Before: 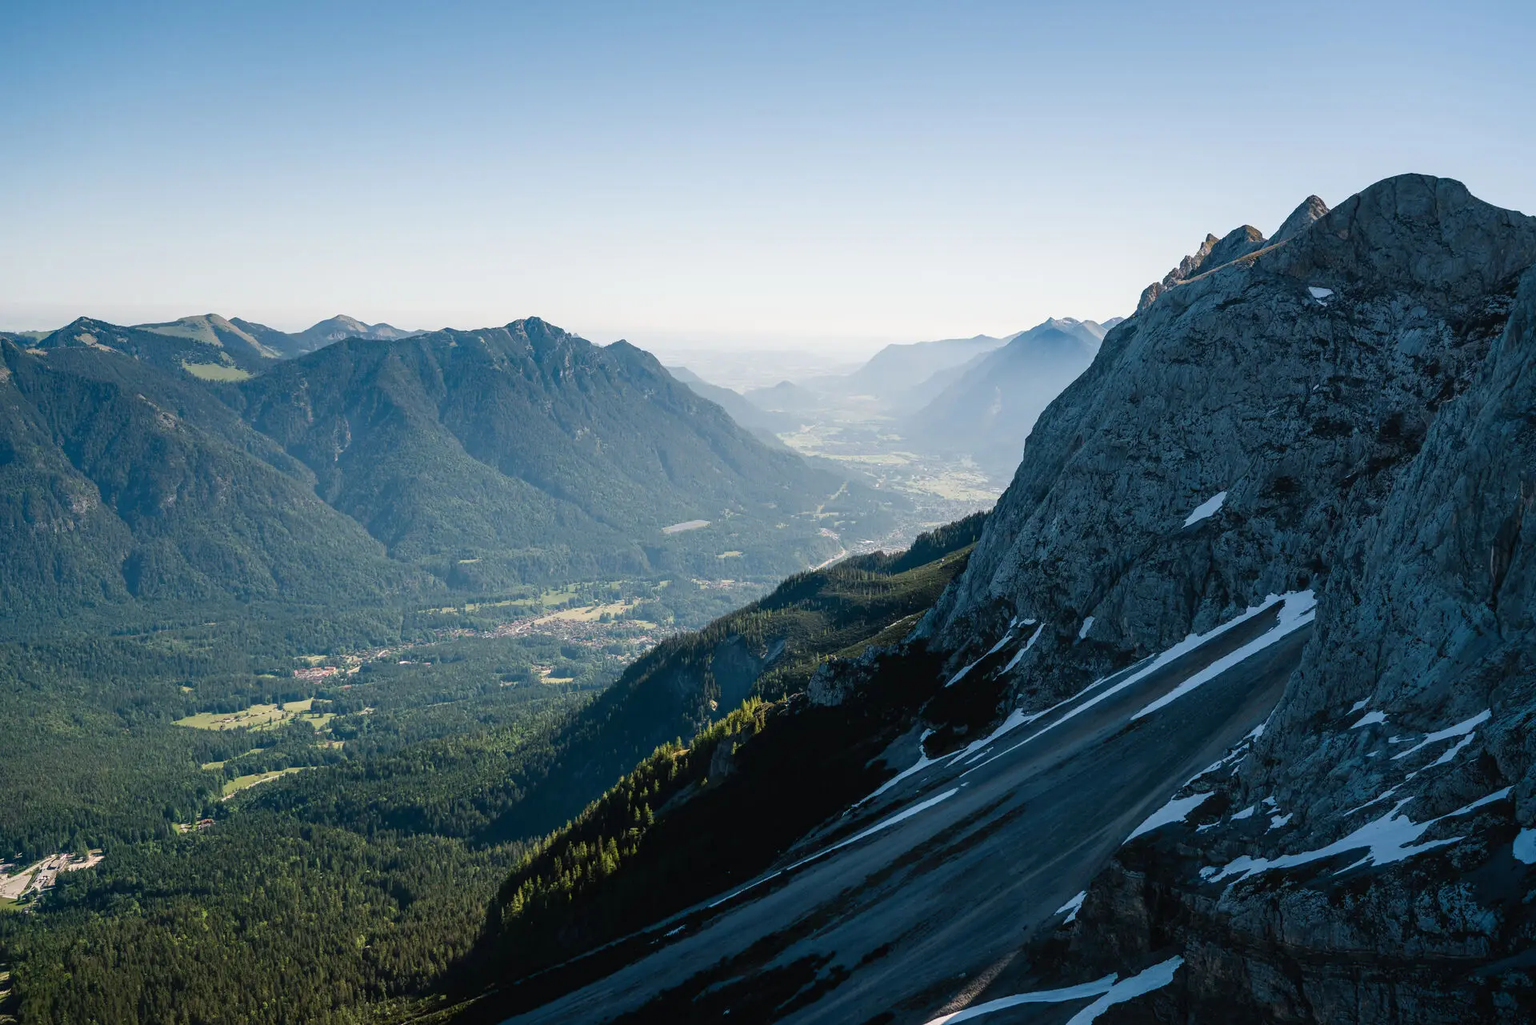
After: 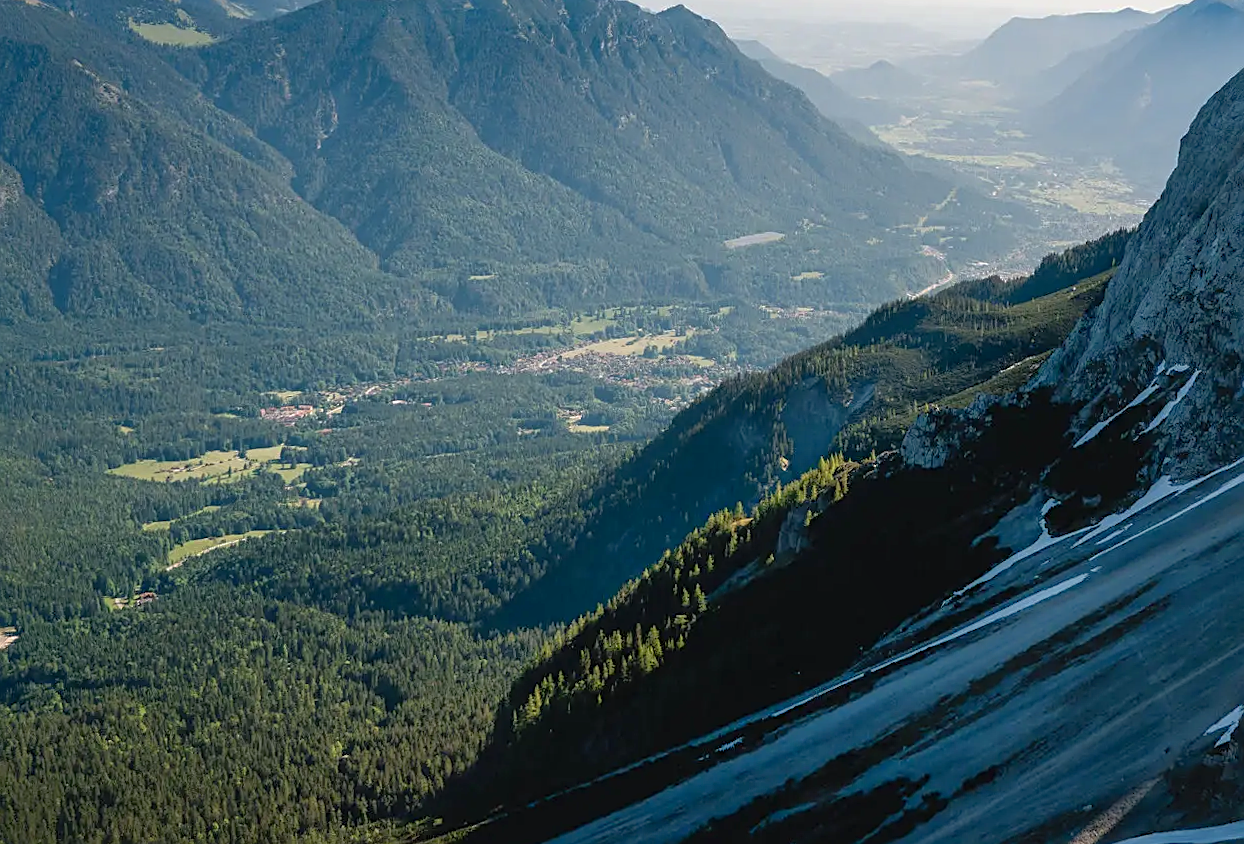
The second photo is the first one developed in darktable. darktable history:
sharpen: on, module defaults
shadows and highlights: on, module defaults
crop and rotate: angle -1.21°, left 3.982%, top 31.968%, right 29.15%
